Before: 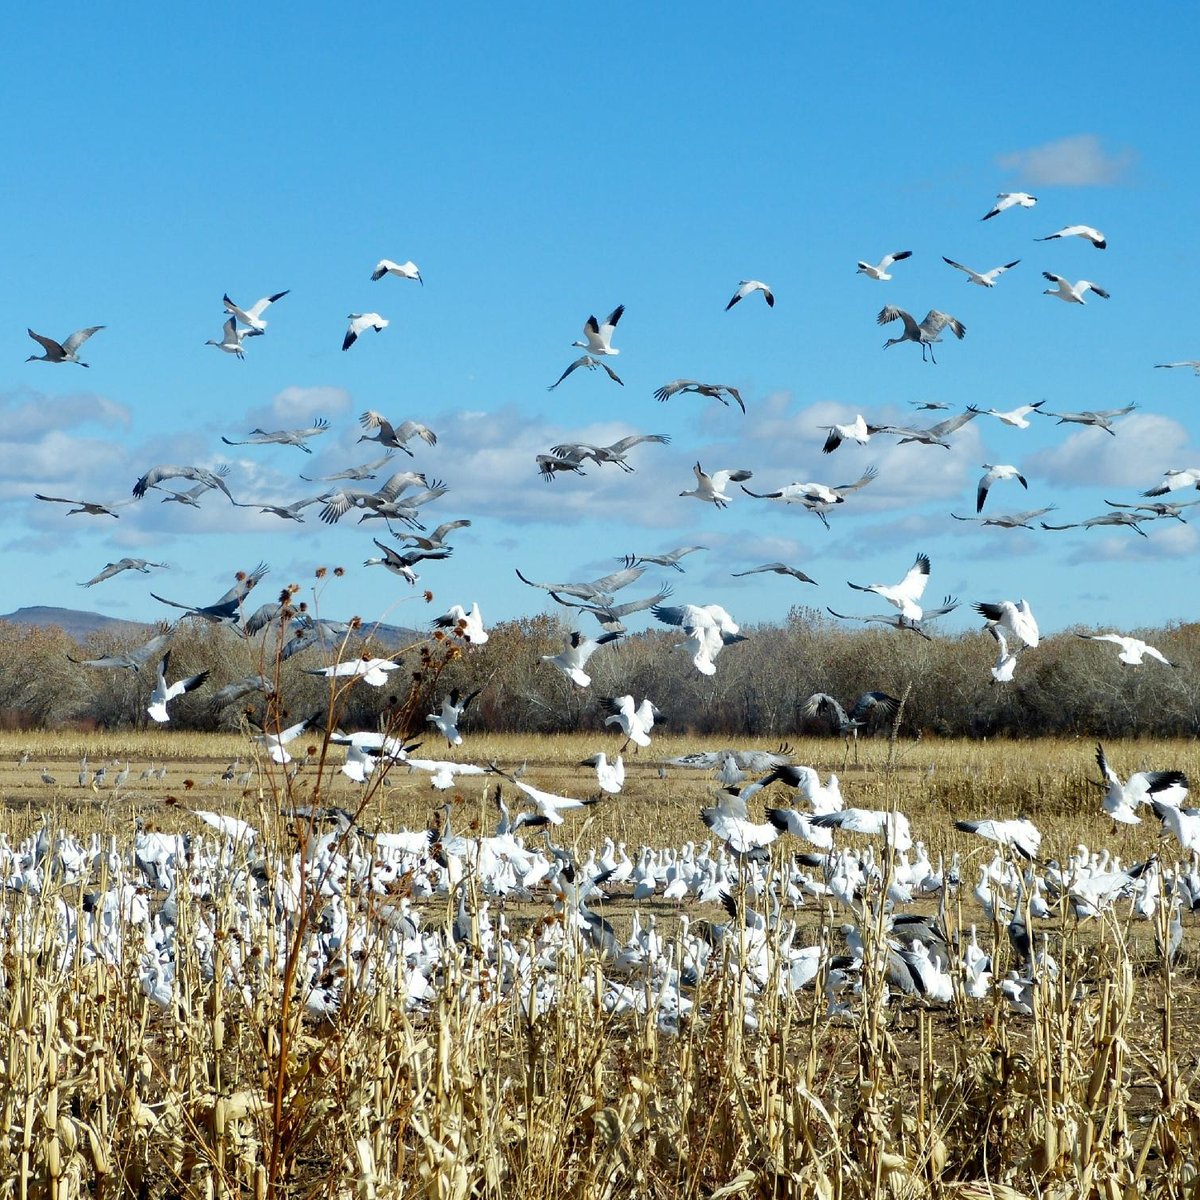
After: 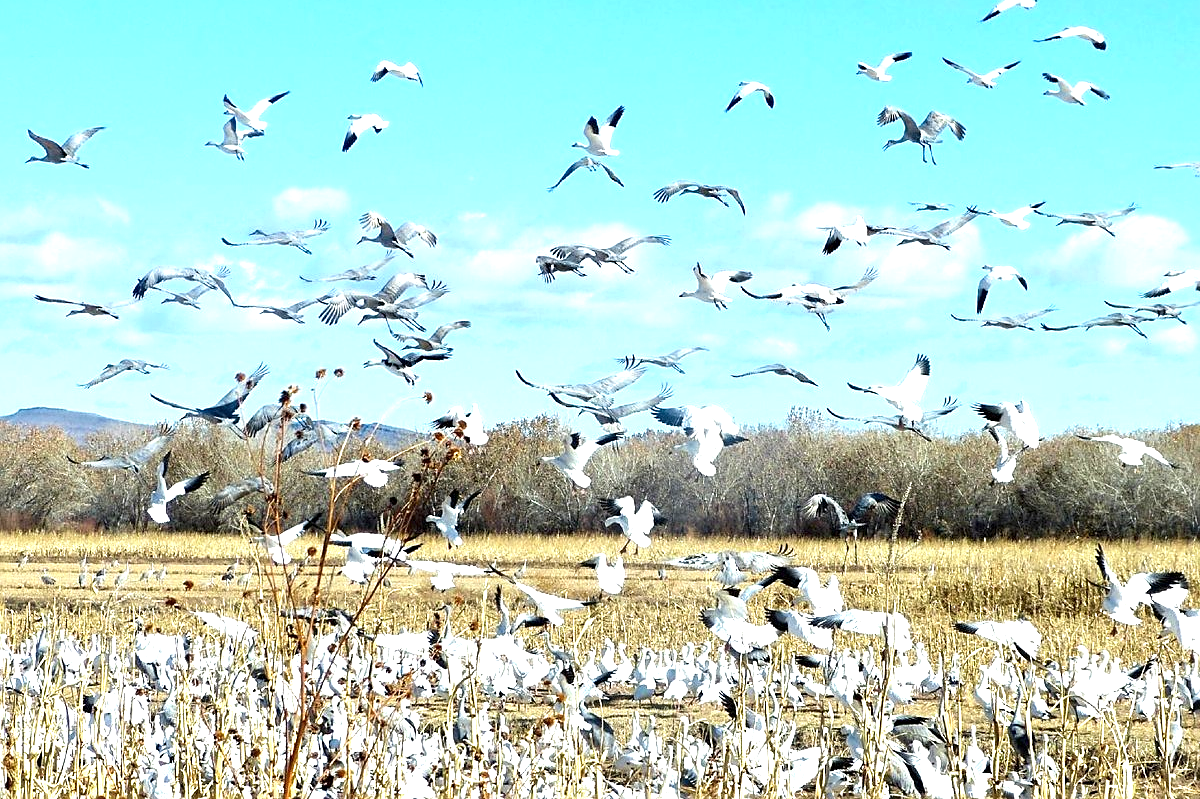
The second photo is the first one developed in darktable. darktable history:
sharpen: on, module defaults
crop: top 16.648%, bottom 16.709%
exposure: black level correction 0, exposure 1.2 EV, compensate highlight preservation false
